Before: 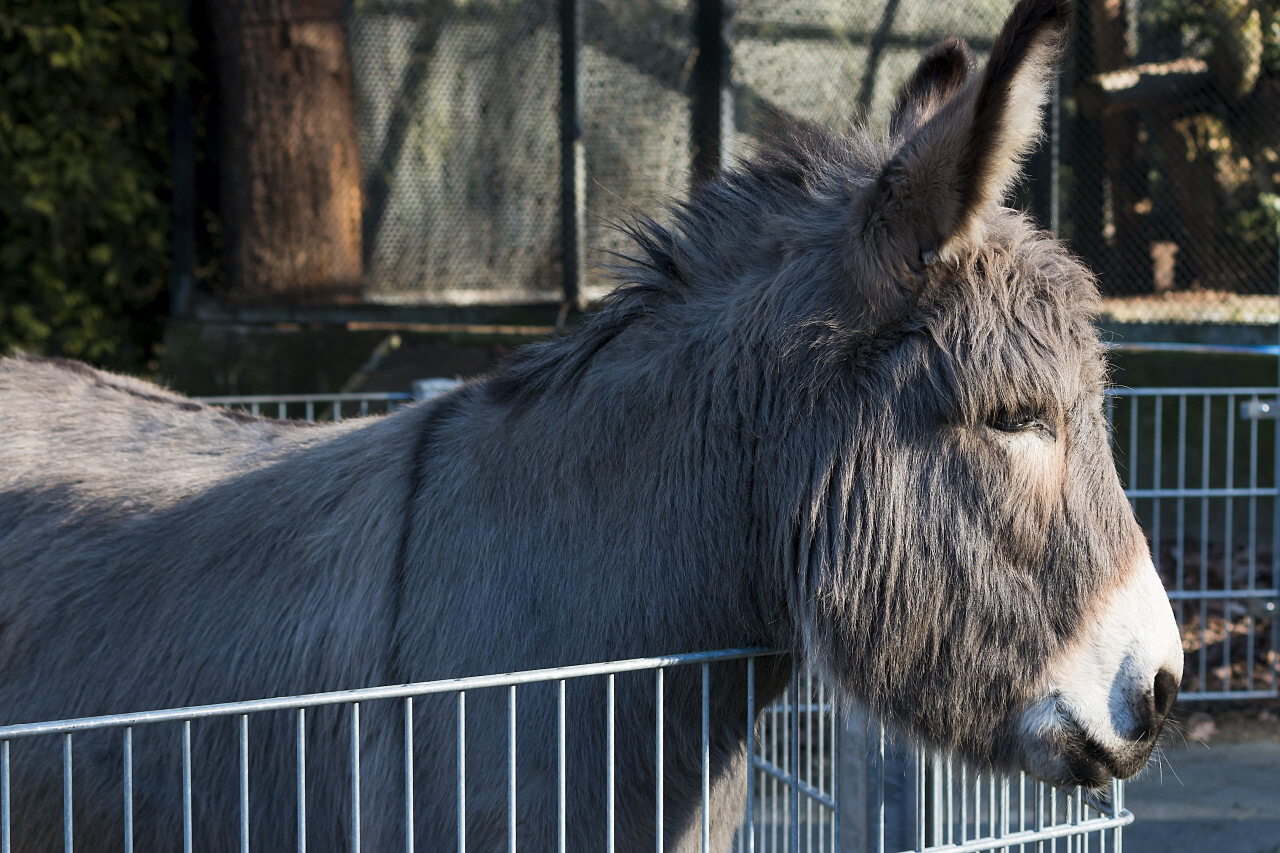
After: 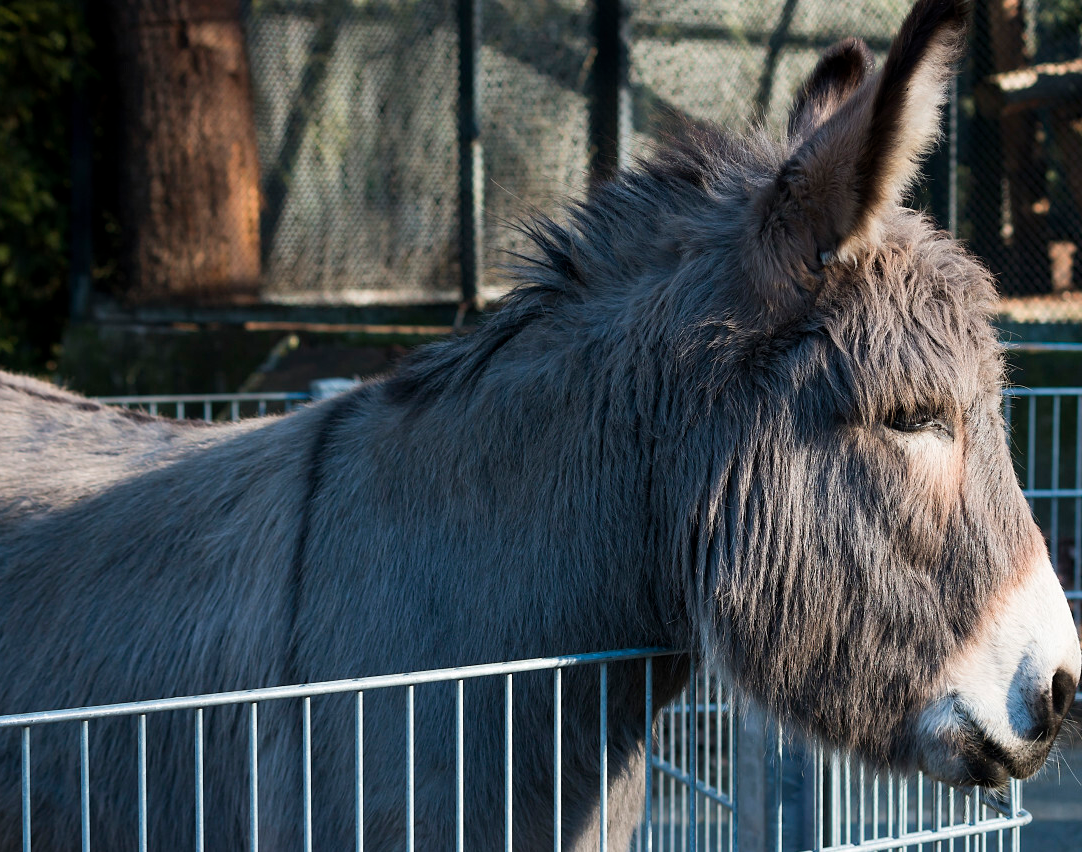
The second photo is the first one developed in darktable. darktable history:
crop: left 8.044%, right 7.406%
